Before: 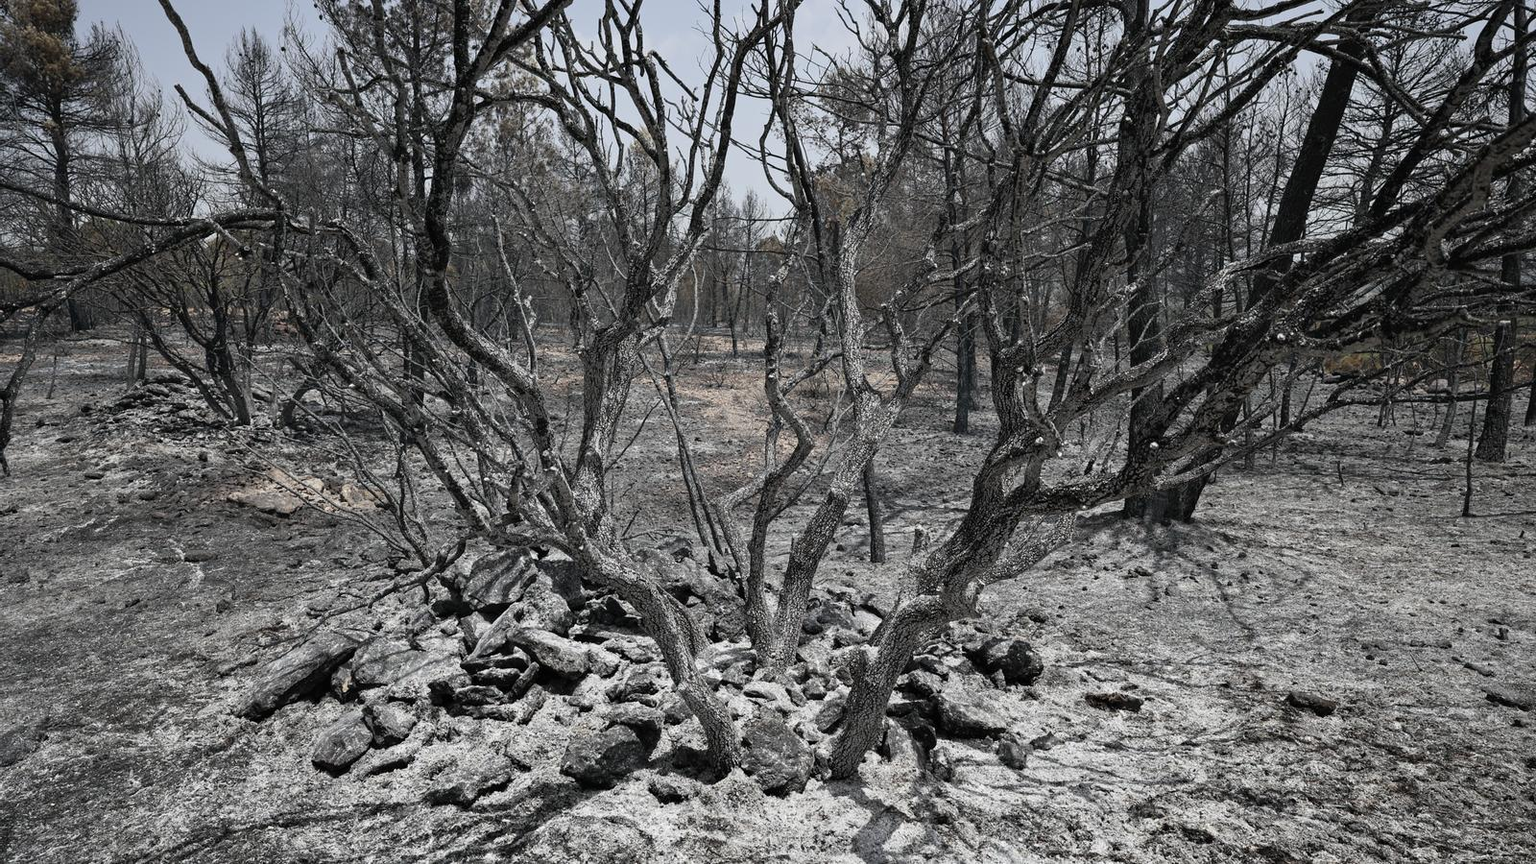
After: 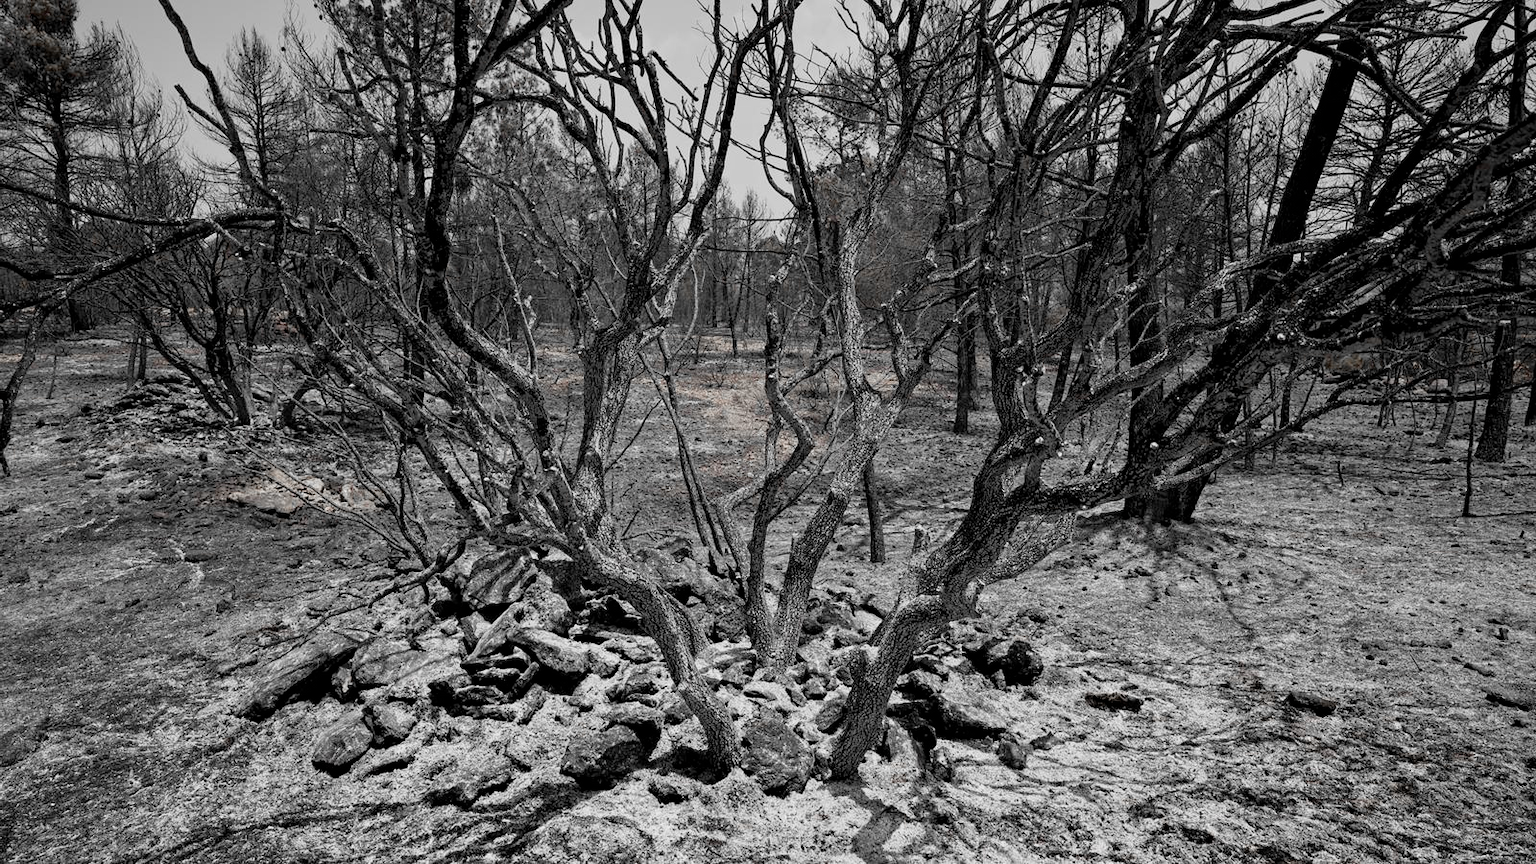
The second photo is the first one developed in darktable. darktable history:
color zones: curves: ch0 [(0, 0.497) (0.096, 0.361) (0.221, 0.538) (0.429, 0.5) (0.571, 0.5) (0.714, 0.5) (0.857, 0.5) (1, 0.497)]; ch1 [(0, 0.5) (0.143, 0.5) (0.257, -0.002) (0.429, 0.04) (0.571, -0.001) (0.714, -0.015) (0.857, 0.024) (1, 0.5)]
exposure: black level correction 0.007, compensate highlight preservation false
filmic rgb: black relative exposure -9.5 EV, white relative exposure 3.02 EV, hardness 6.12
